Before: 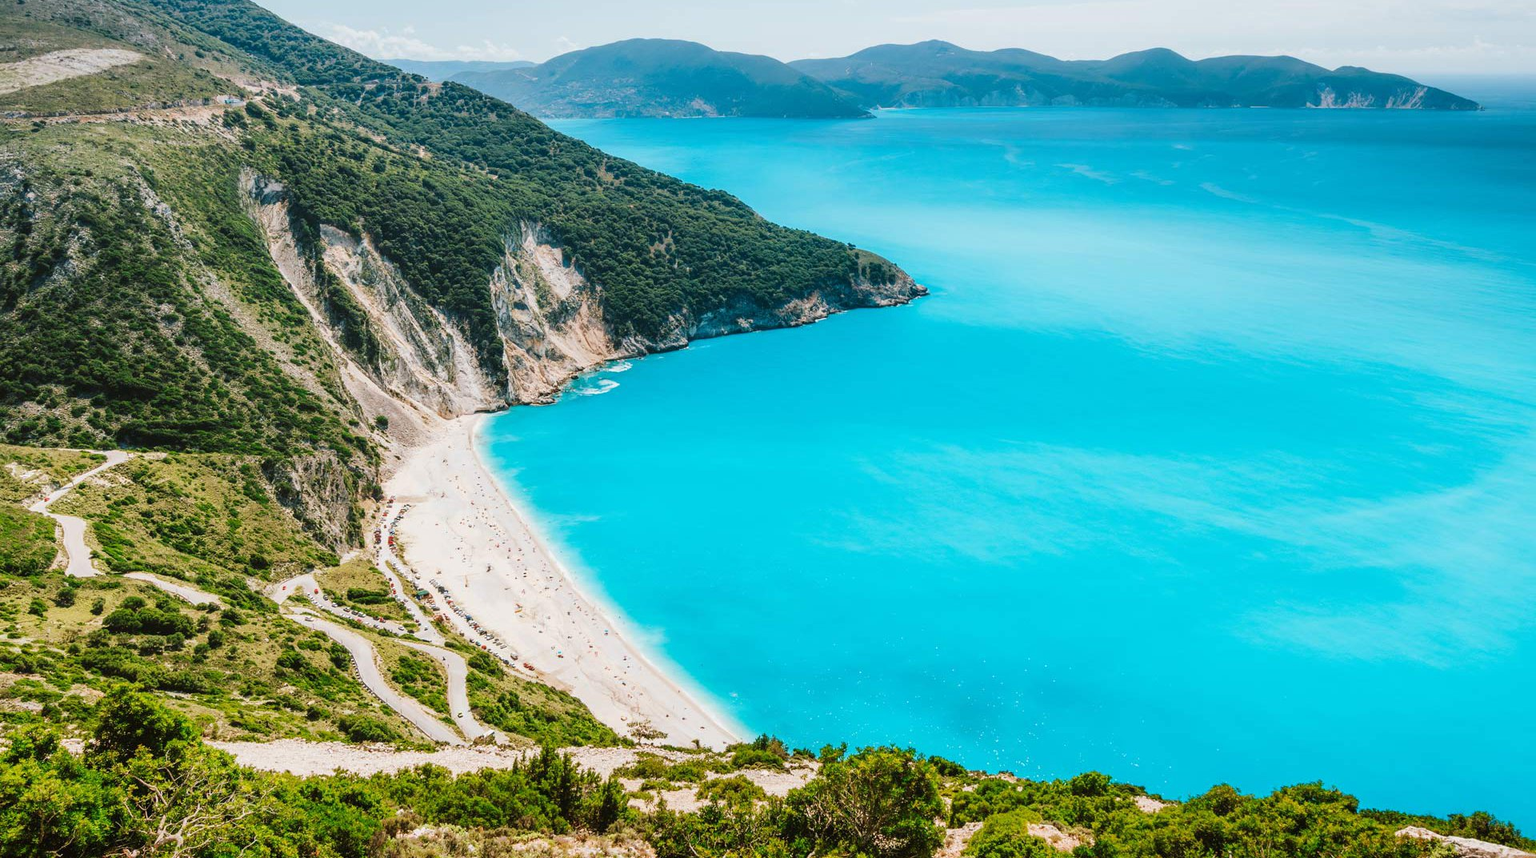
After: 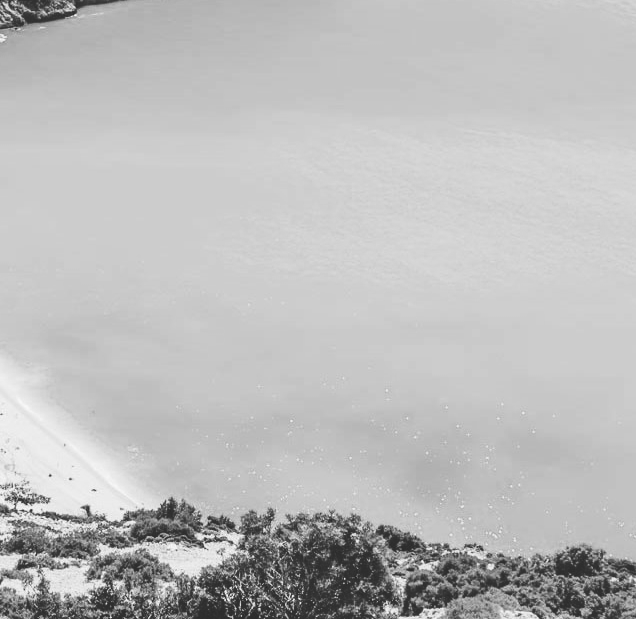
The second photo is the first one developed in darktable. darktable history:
color balance: output saturation 110%
levels: levels [0, 0.492, 0.984]
exposure: exposure -0.072 EV, compensate highlight preservation false
crop: left 40.878%, top 39.176%, right 25.993%, bottom 3.081%
monochrome: on, module defaults
tone curve: curves: ch0 [(0, 0) (0.003, 0.169) (0.011, 0.173) (0.025, 0.177) (0.044, 0.184) (0.069, 0.191) (0.1, 0.199) (0.136, 0.206) (0.177, 0.221) (0.224, 0.248) (0.277, 0.284) (0.335, 0.344) (0.399, 0.413) (0.468, 0.497) (0.543, 0.594) (0.623, 0.691) (0.709, 0.779) (0.801, 0.868) (0.898, 0.931) (1, 1)], preserve colors none
